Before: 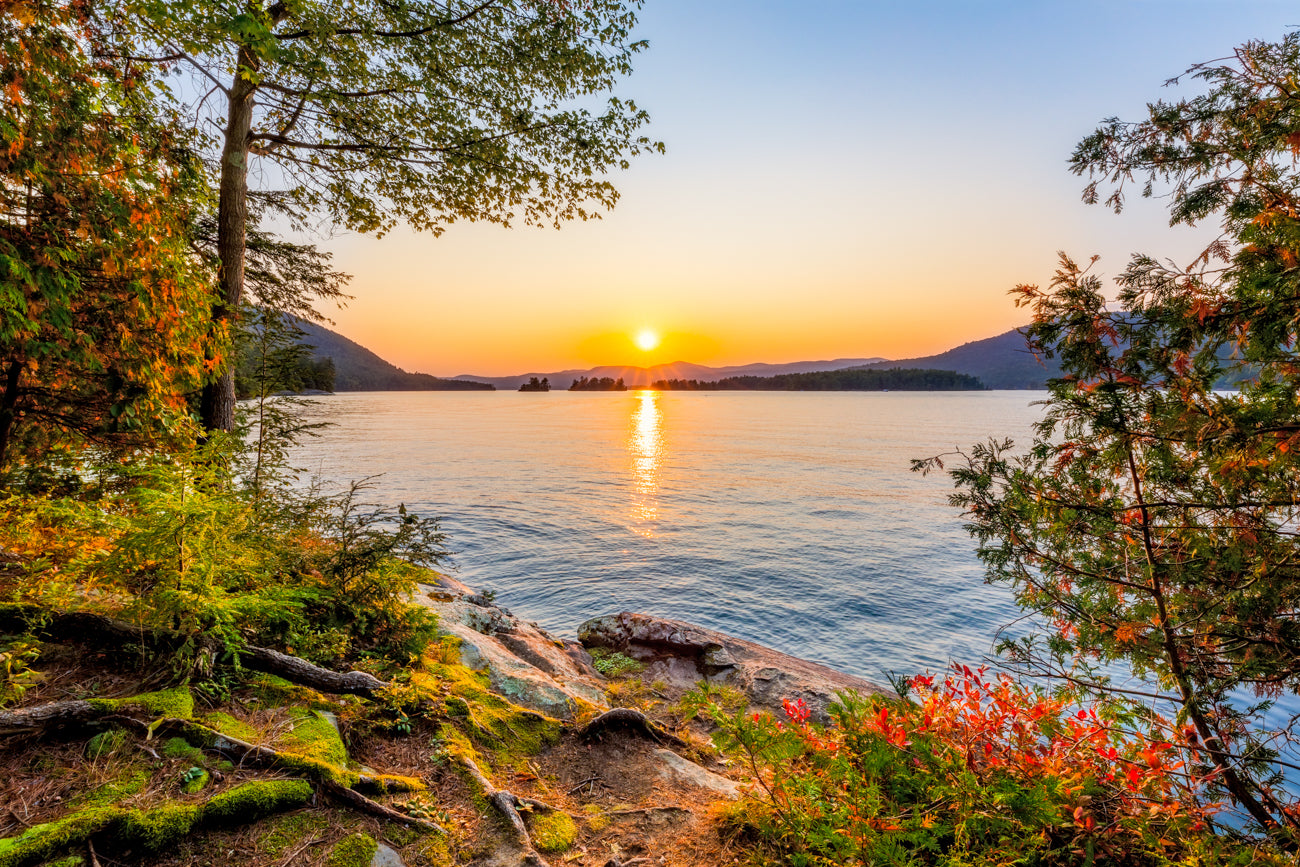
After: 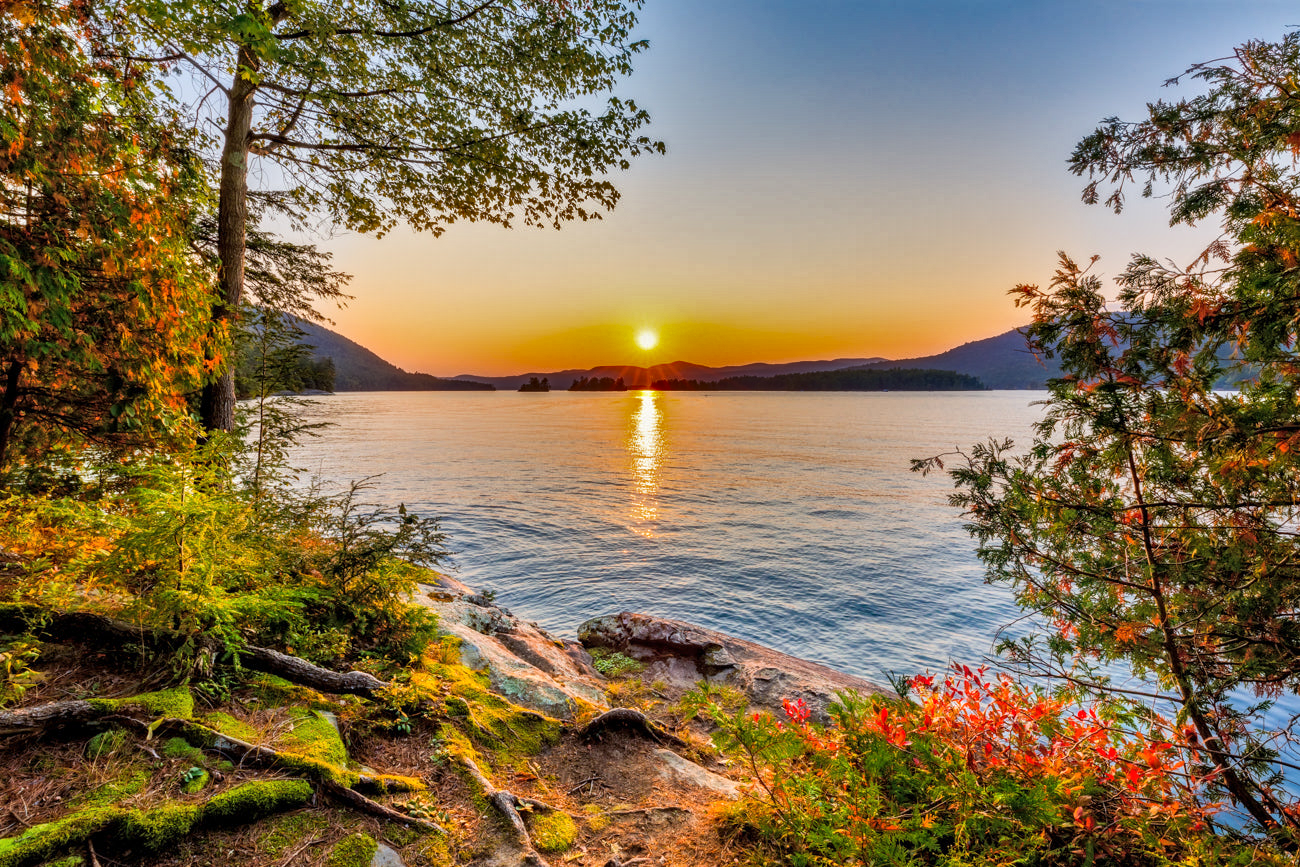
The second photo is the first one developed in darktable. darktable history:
shadows and highlights: shadows 20.91, highlights -82.73, soften with gaussian
exposure: exposure 0.191 EV, compensate highlight preservation false
tone equalizer: -8 EV -0.002 EV, -7 EV 0.005 EV, -6 EV -0.009 EV, -5 EV 0.011 EV, -4 EV -0.012 EV, -3 EV 0.007 EV, -2 EV -0.062 EV, -1 EV -0.293 EV, +0 EV -0.582 EV, smoothing diameter 2%, edges refinement/feathering 20, mask exposure compensation -1.57 EV, filter diffusion 5
